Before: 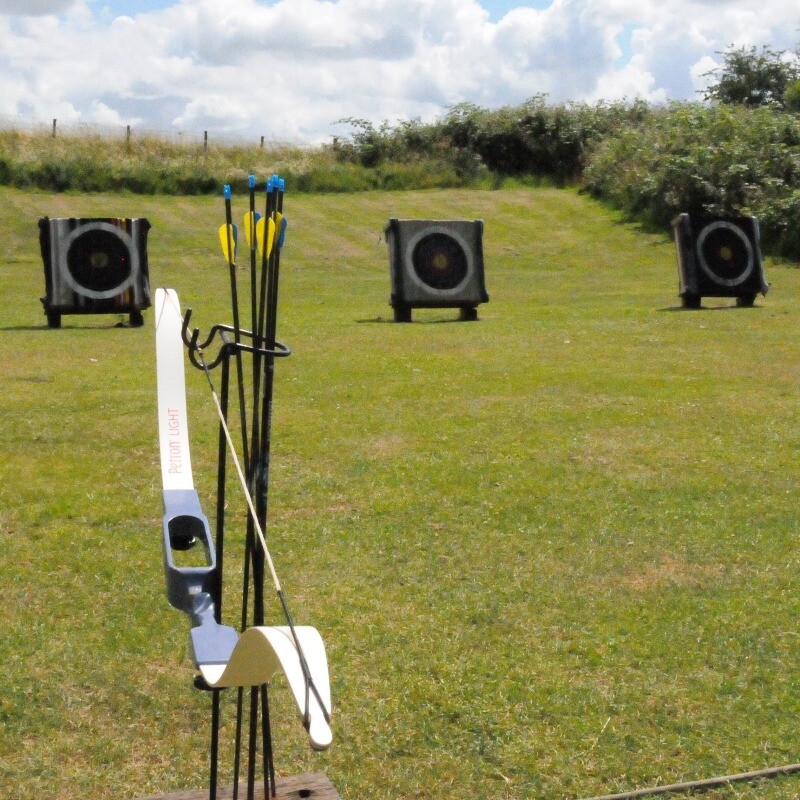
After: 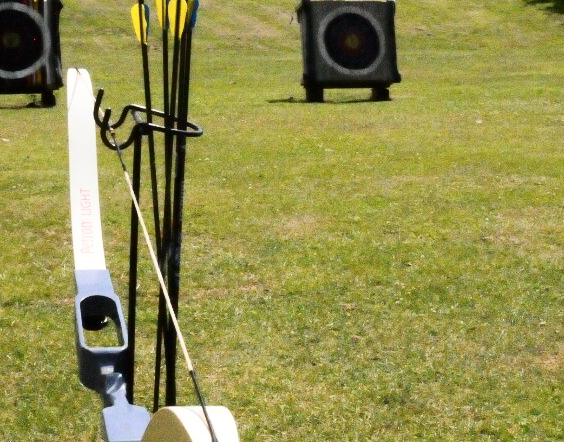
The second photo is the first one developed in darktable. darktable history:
crop: left 11.123%, top 27.61%, right 18.3%, bottom 17.034%
contrast brightness saturation: contrast 0.28
